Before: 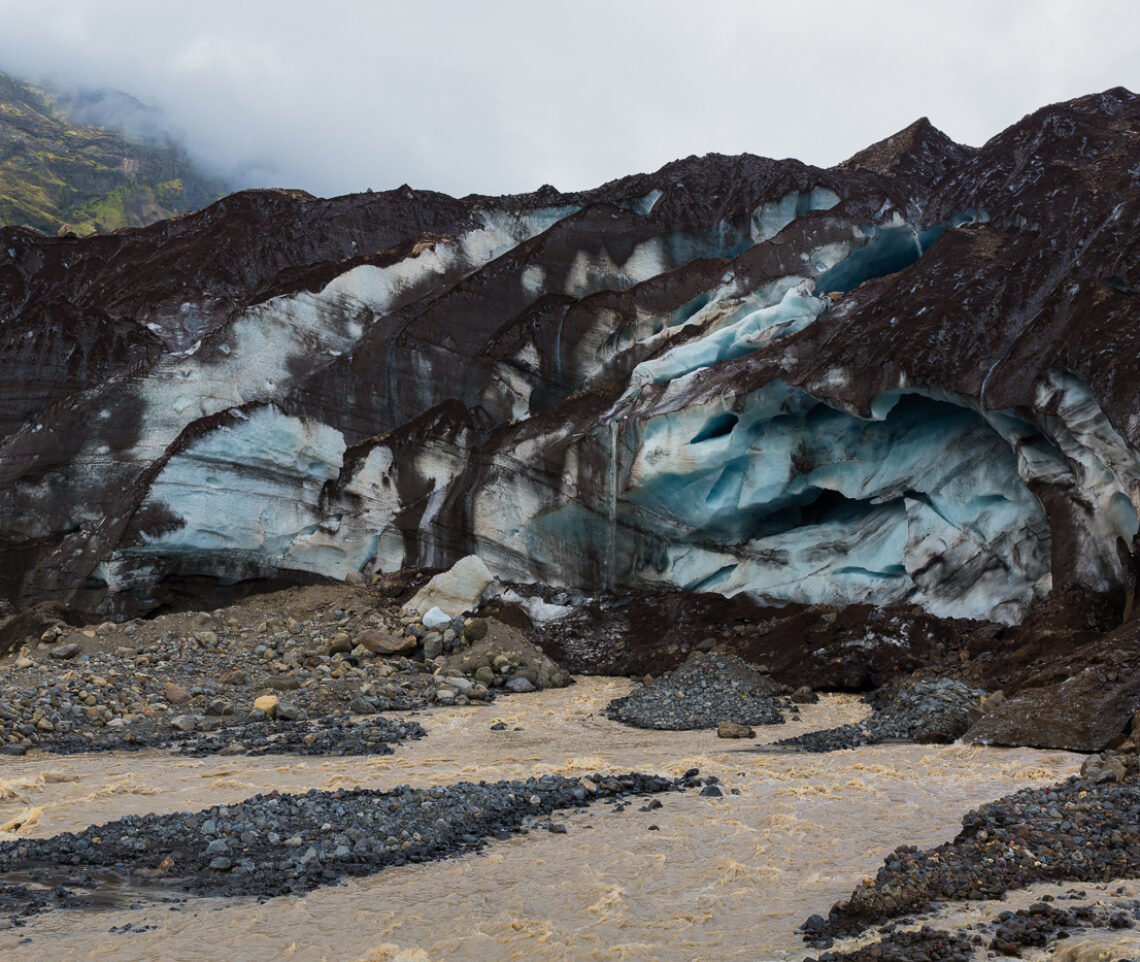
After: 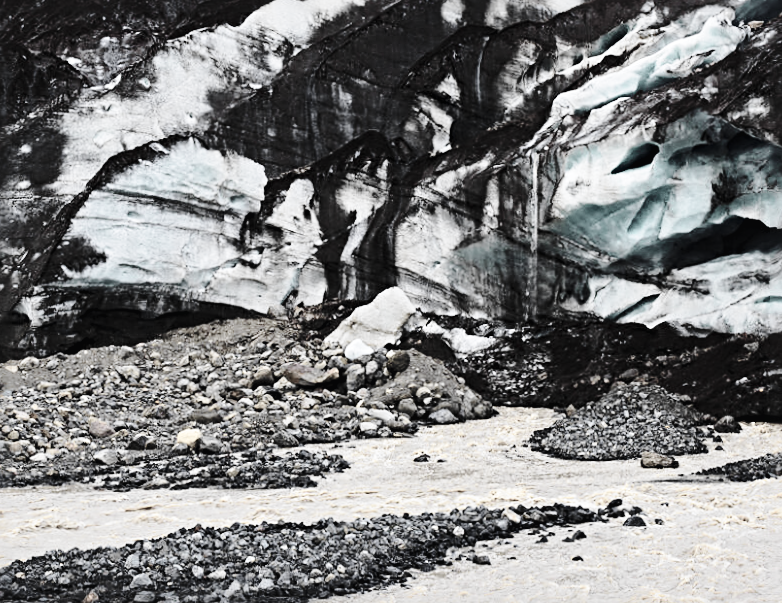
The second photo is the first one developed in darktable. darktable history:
rotate and perspective: rotation -0.45°, automatic cropping original format, crop left 0.008, crop right 0.992, crop top 0.012, crop bottom 0.988
crop: left 6.488%, top 27.668%, right 24.183%, bottom 8.656%
local contrast: mode bilateral grid, contrast 20, coarseness 50, detail 120%, midtone range 0.2
white balance: red 1, blue 1
sharpen: radius 4.883
color correction: saturation 0.2
tone curve: curves: ch0 [(0, 0.023) (0.103, 0.087) (0.295, 0.297) (0.445, 0.531) (0.553, 0.665) (0.735, 0.843) (0.994, 1)]; ch1 [(0, 0) (0.427, 0.346) (0.456, 0.426) (0.484, 0.494) (0.509, 0.505) (0.535, 0.56) (0.581, 0.632) (0.646, 0.715) (1, 1)]; ch2 [(0, 0) (0.369, 0.388) (0.449, 0.431) (0.501, 0.495) (0.533, 0.518) (0.572, 0.612) (0.677, 0.752) (1, 1)], color space Lab, independent channels, preserve colors none
base curve: curves: ch0 [(0, 0) (0.028, 0.03) (0.121, 0.232) (0.46, 0.748) (0.859, 0.968) (1, 1)], preserve colors none
